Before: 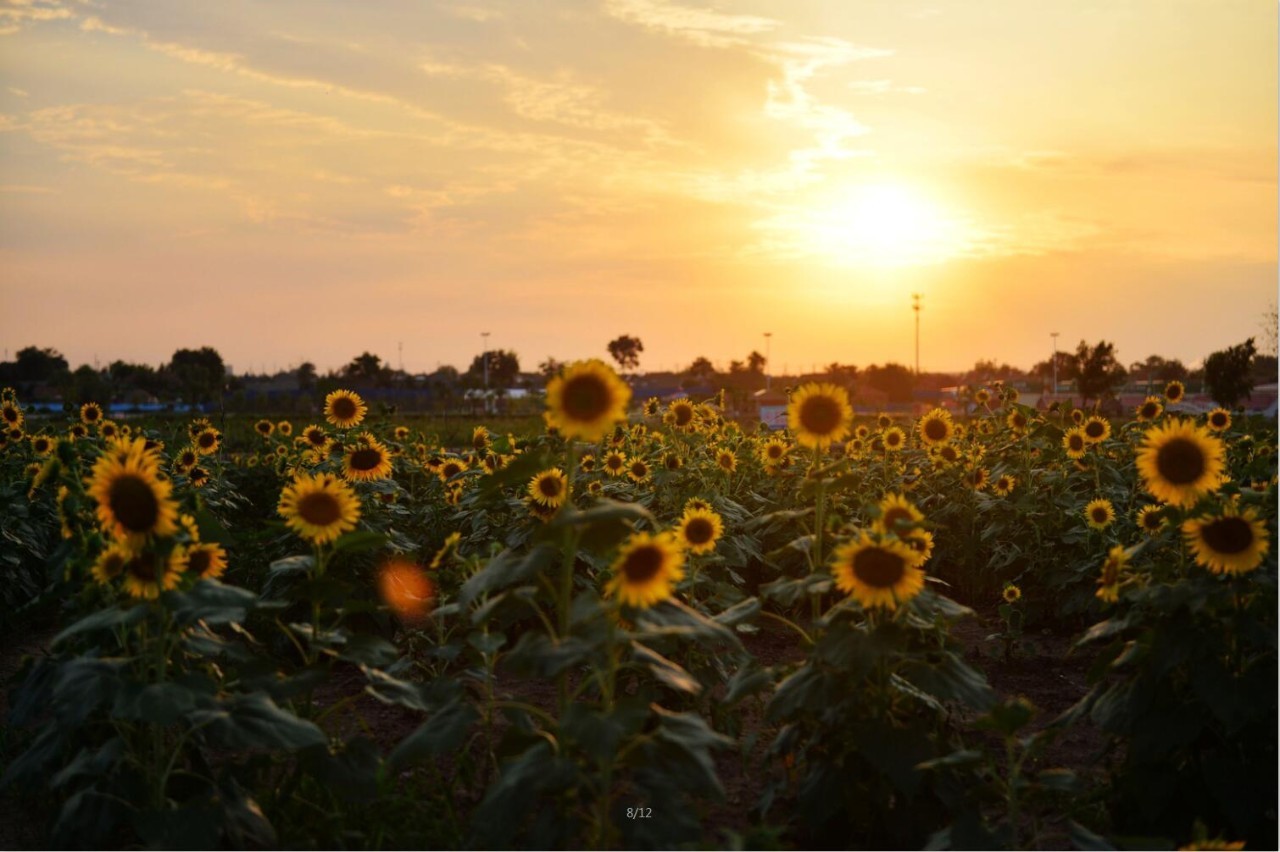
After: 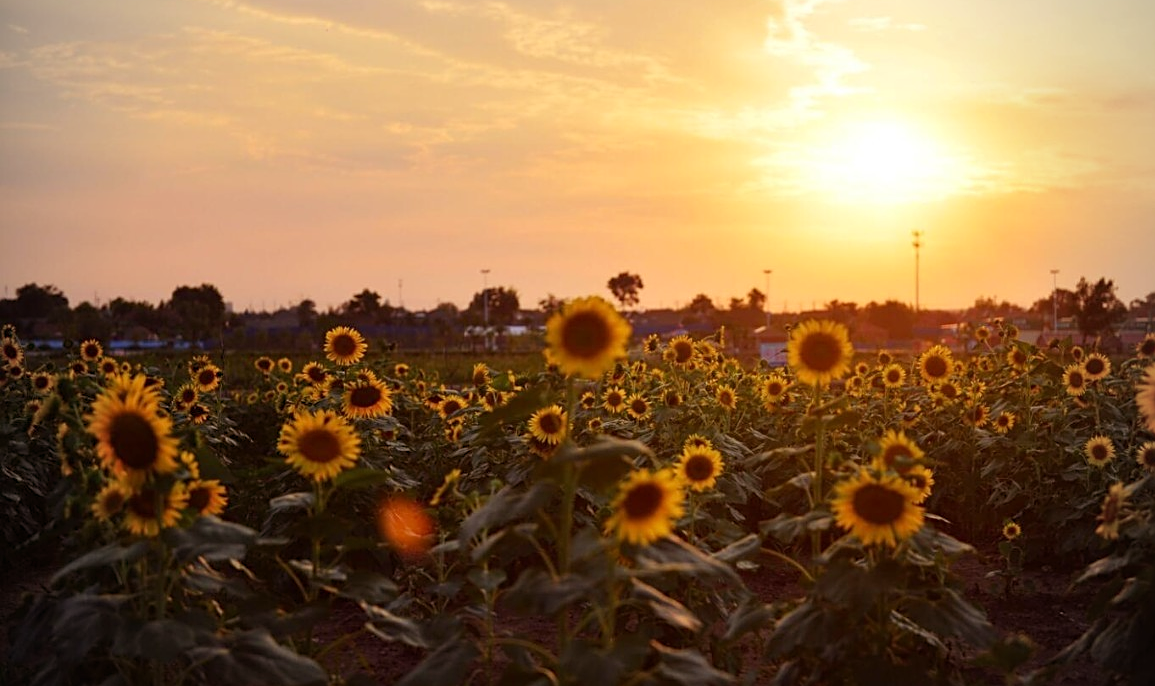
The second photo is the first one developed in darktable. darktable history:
crop: top 7.49%, right 9.717%, bottom 11.943%
rgb levels: mode RGB, independent channels, levels [[0, 0.474, 1], [0, 0.5, 1], [0, 0.5, 1]]
sharpen: on, module defaults
vignetting: fall-off radius 45%, brightness -0.33
